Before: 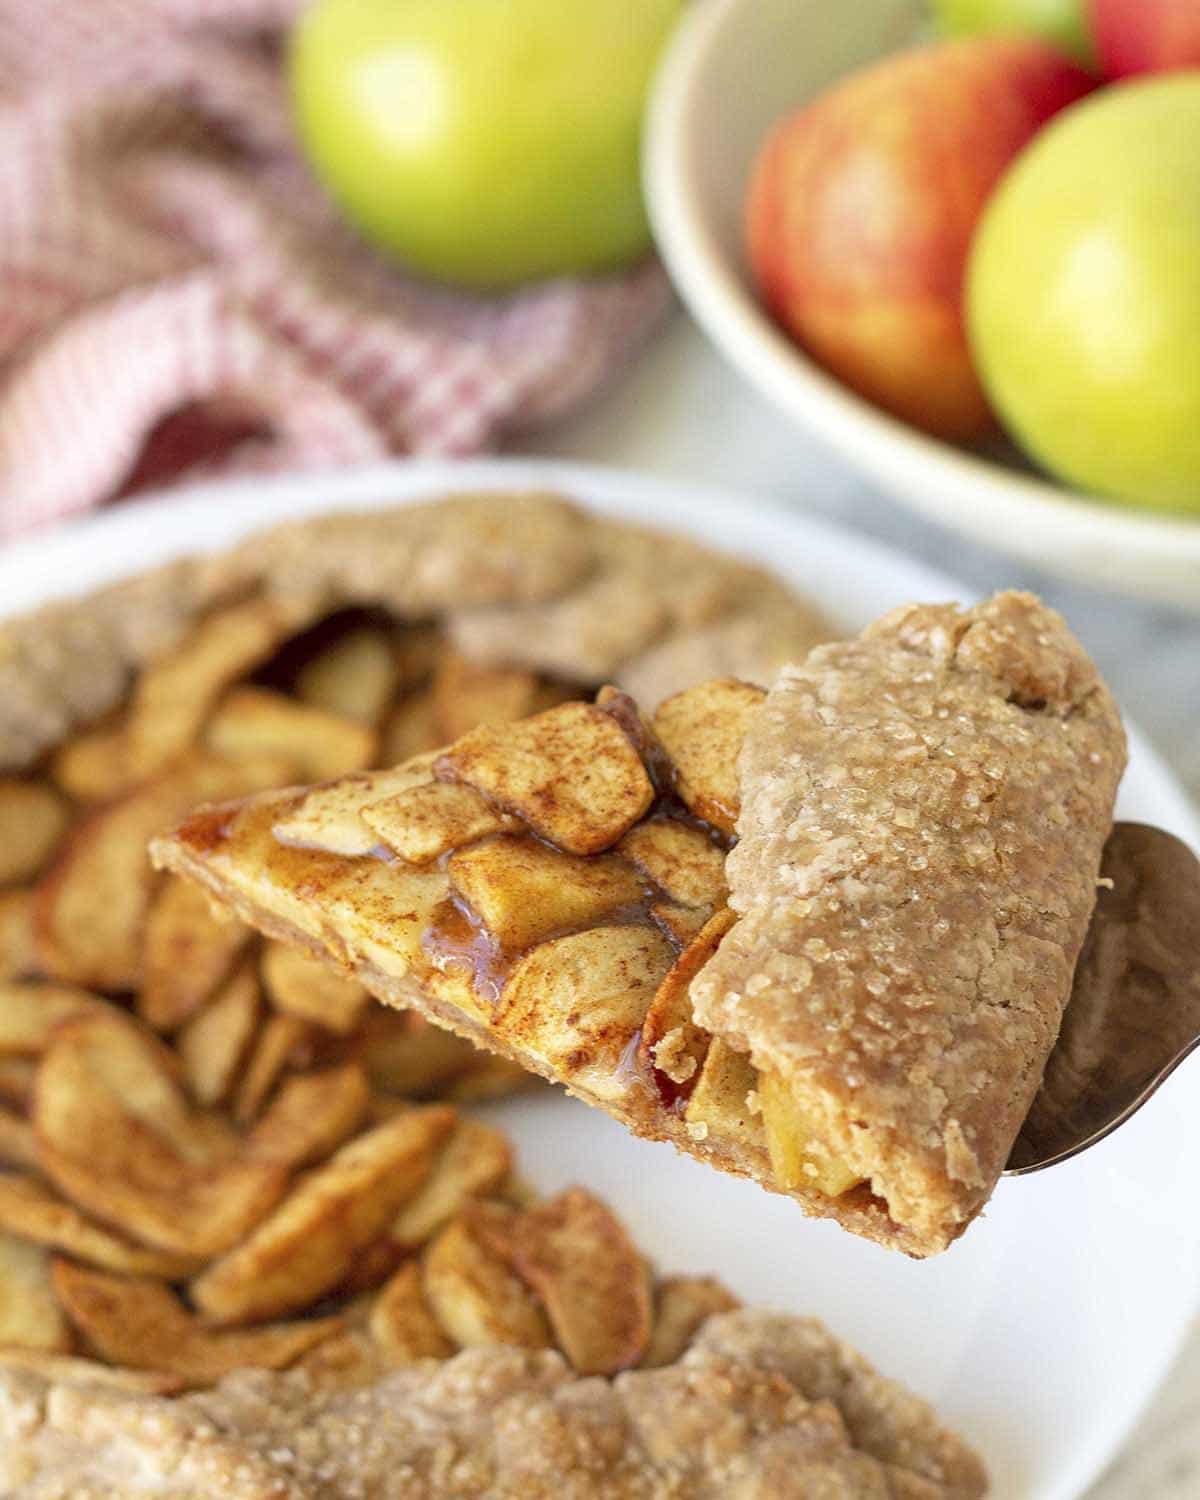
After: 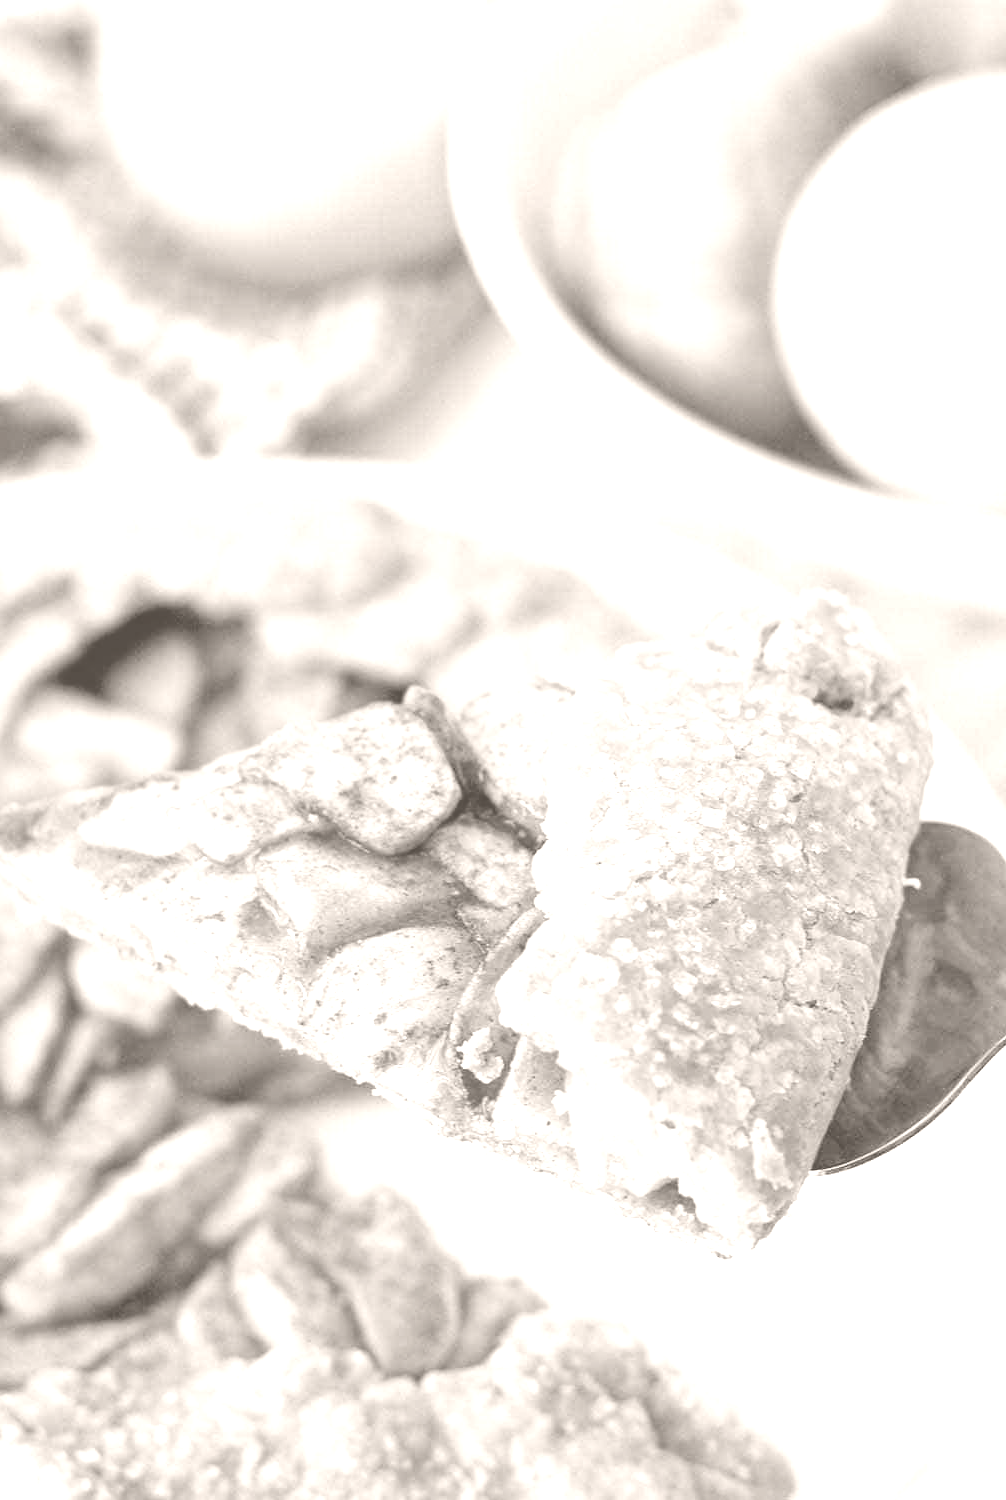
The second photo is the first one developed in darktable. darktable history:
colorize: hue 34.49°, saturation 35.33%, source mix 100%, lightness 55%, version 1
crop: left 16.145%
filmic rgb: black relative exposure -14.19 EV, white relative exposure 3.39 EV, hardness 7.89, preserve chrominance max RGB
